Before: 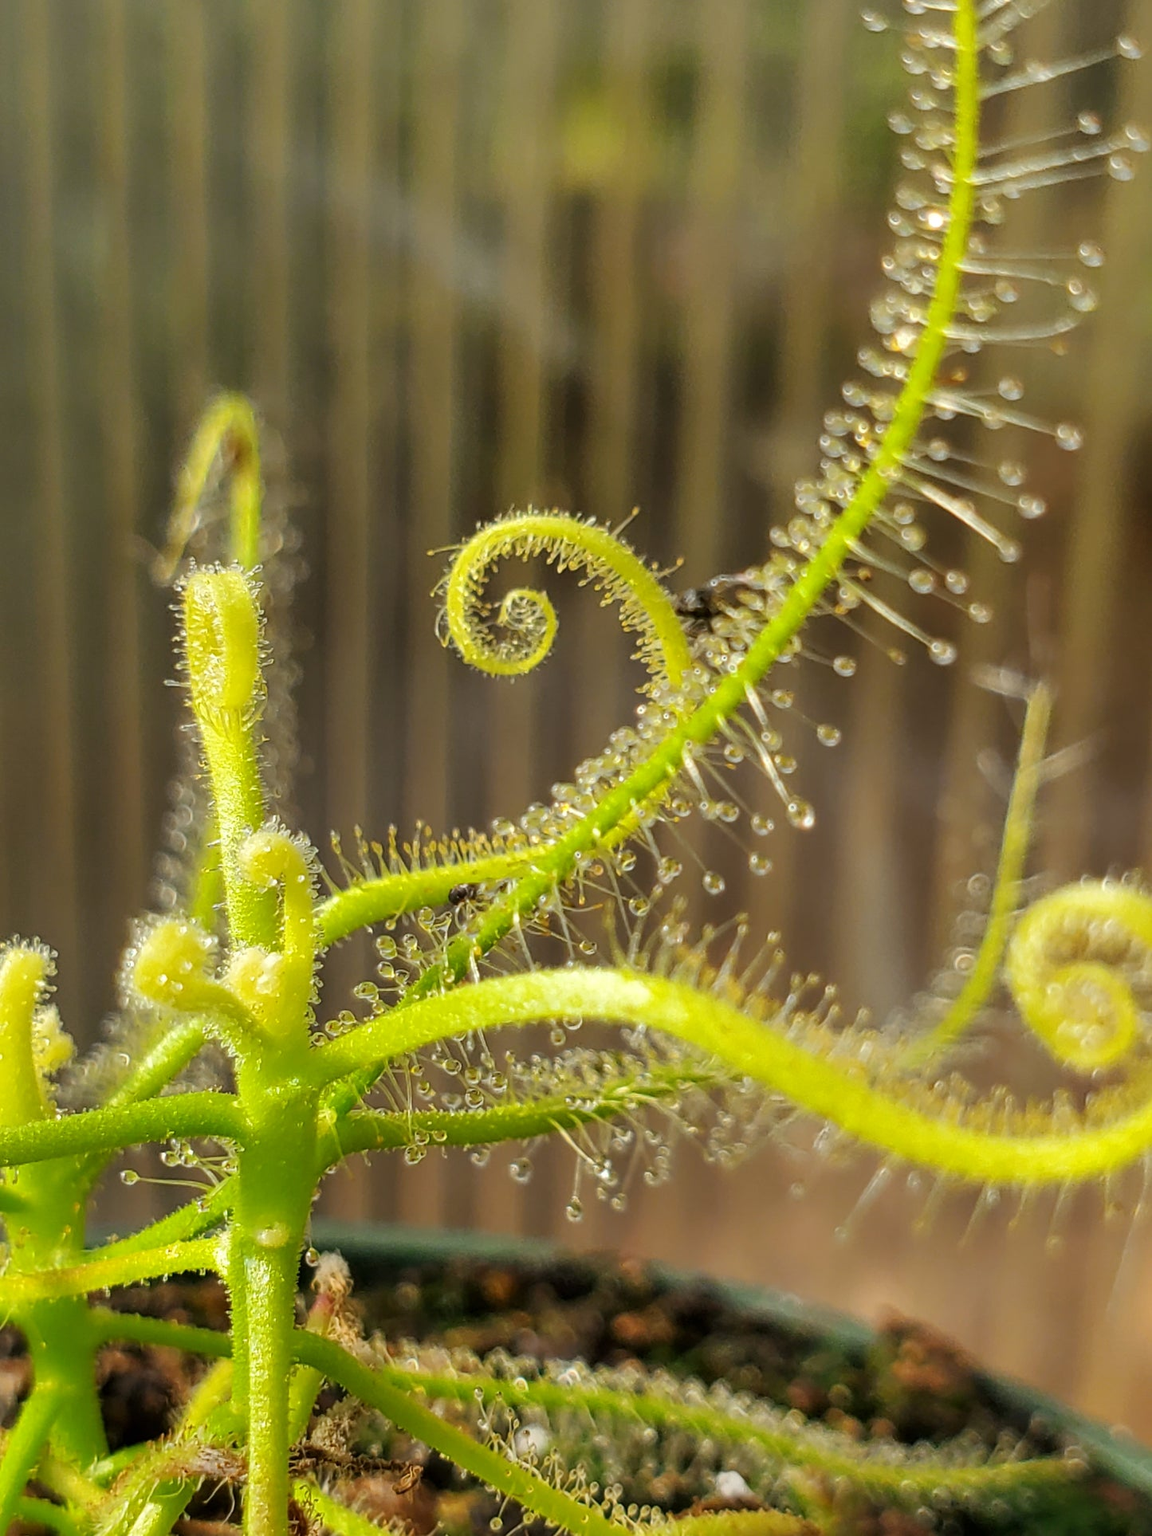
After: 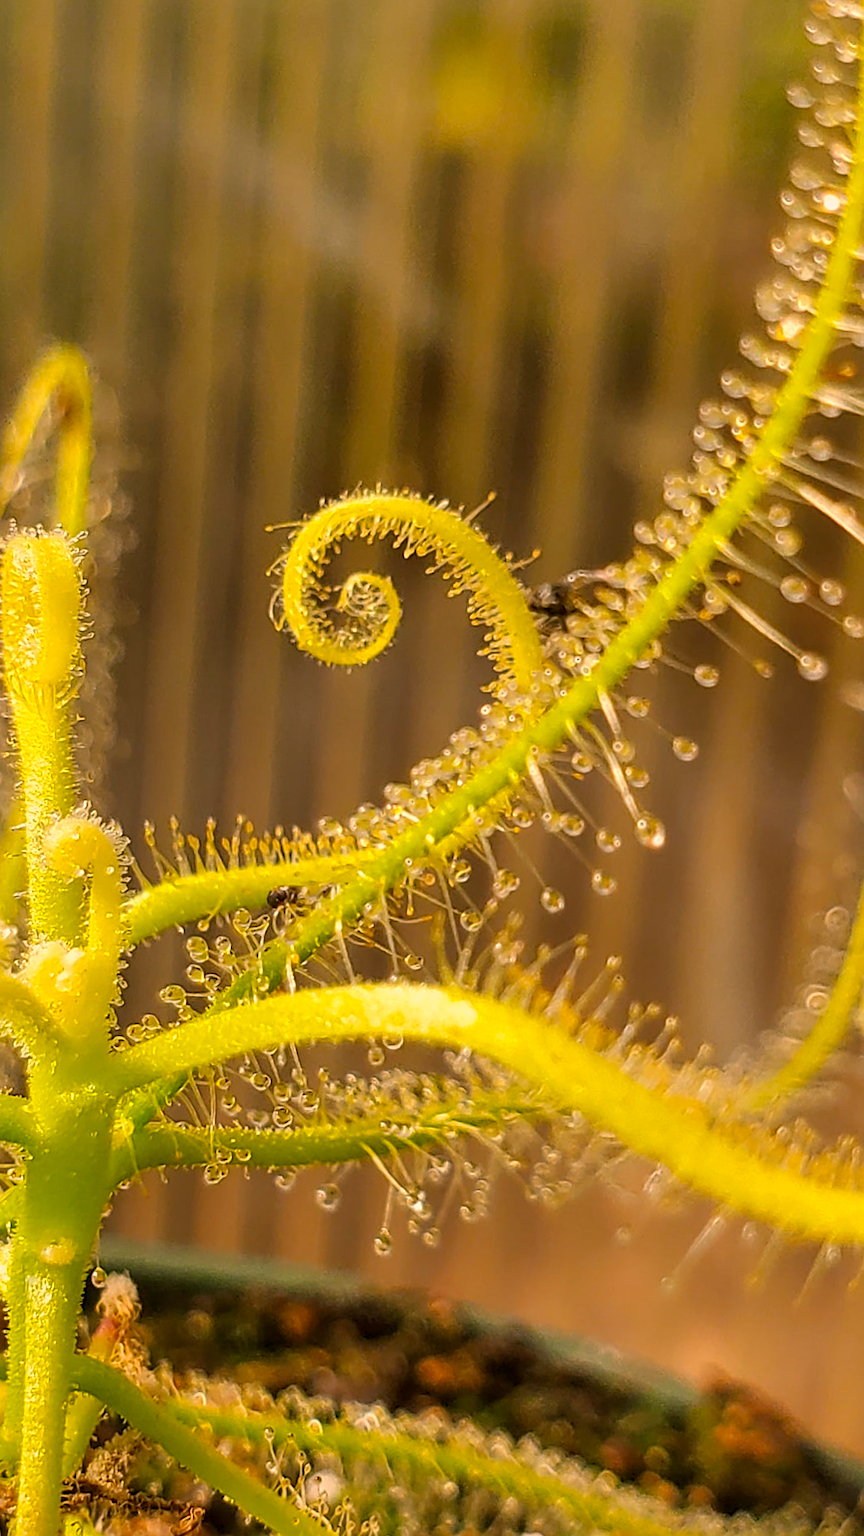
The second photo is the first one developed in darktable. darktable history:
crop and rotate: angle -3.27°, left 14.277%, top 0.028%, right 10.766%, bottom 0.028%
contrast brightness saturation: contrast 0.04, saturation 0.07
sharpen: on, module defaults
color balance rgb: shadows lift › luminance -5%, shadows lift › chroma 1.1%, shadows lift › hue 219°, power › luminance 10%, power › chroma 2.83%, power › hue 60°, highlights gain › chroma 4.52%, highlights gain › hue 33.33°, saturation formula JzAzBz (2021)
